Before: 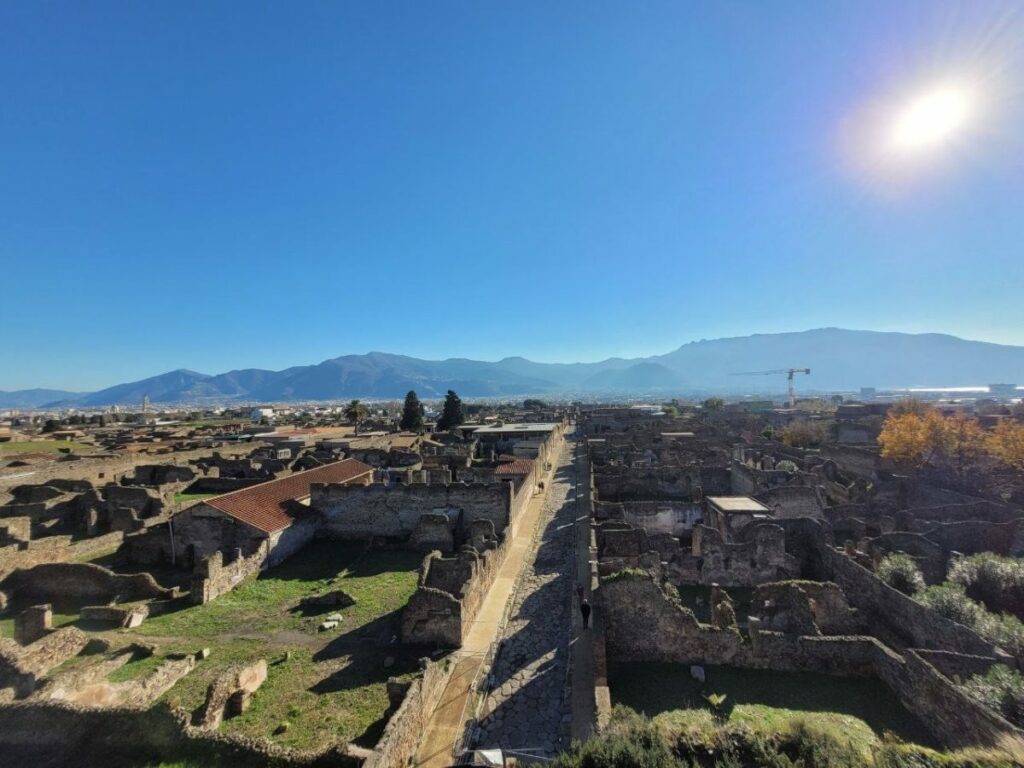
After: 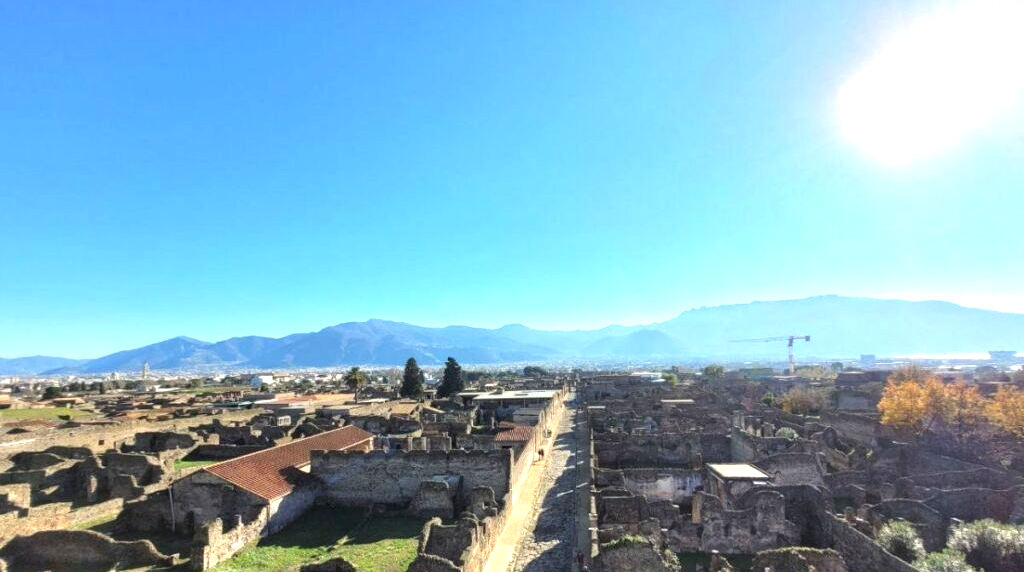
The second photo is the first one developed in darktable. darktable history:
crop: top 4.31%, bottom 21.148%
exposure: black level correction 0, exposure 1.105 EV, compensate highlight preservation false
